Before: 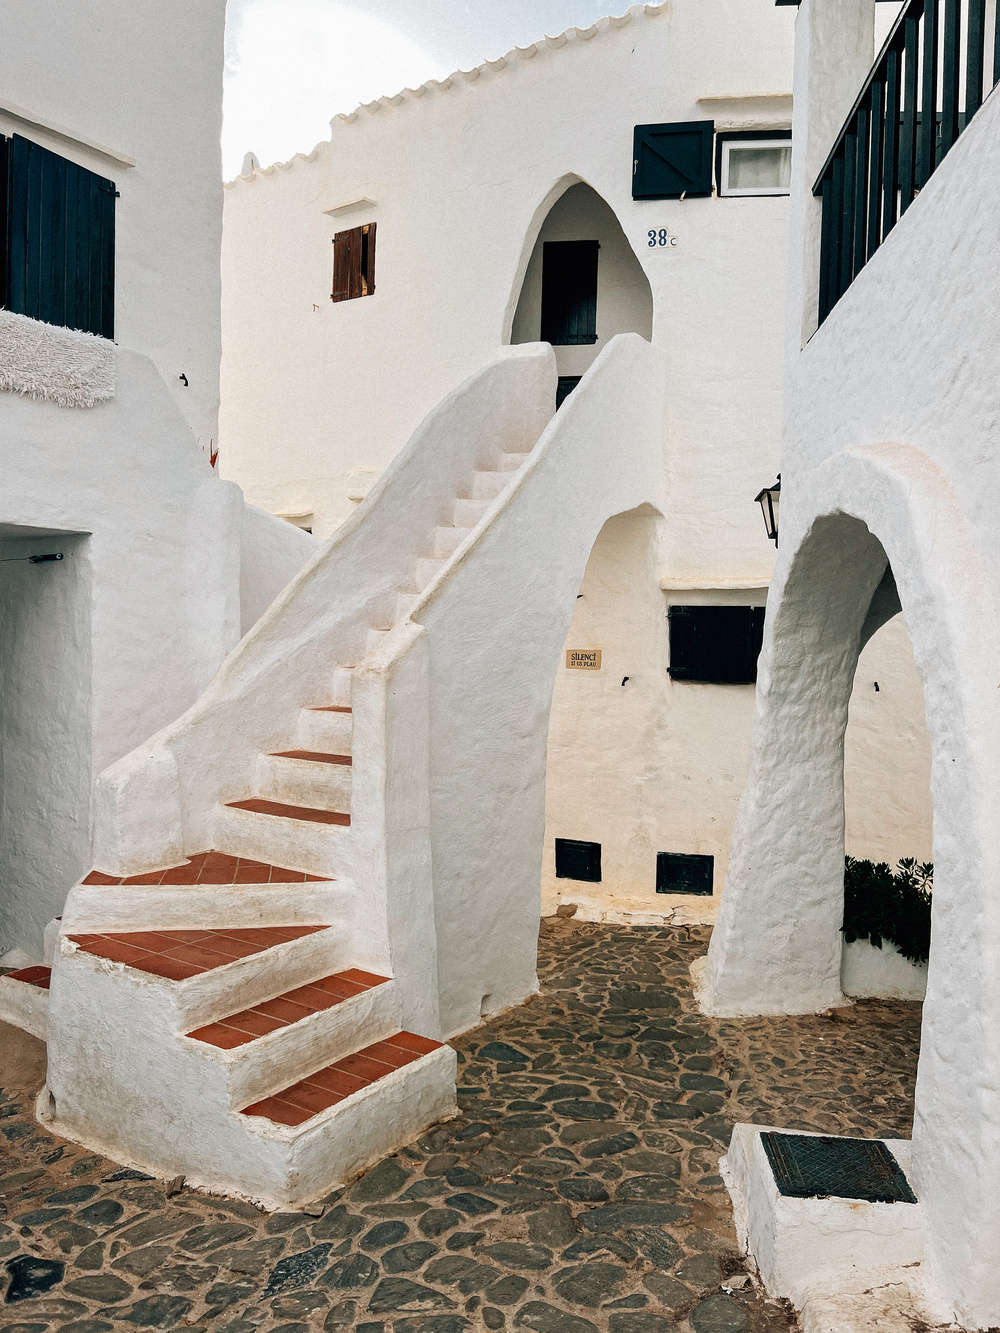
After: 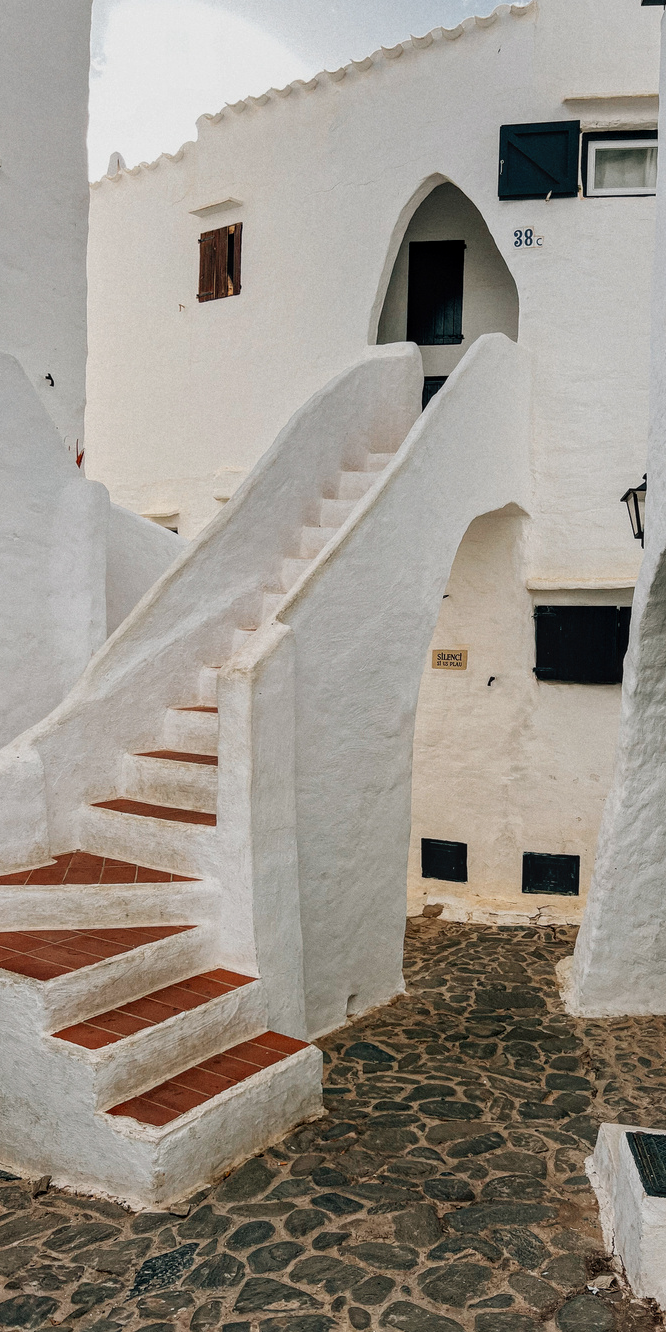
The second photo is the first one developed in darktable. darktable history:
local contrast: on, module defaults
crop and rotate: left 13.409%, right 19.924%
exposure: exposure -0.36 EV, compensate highlight preservation false
